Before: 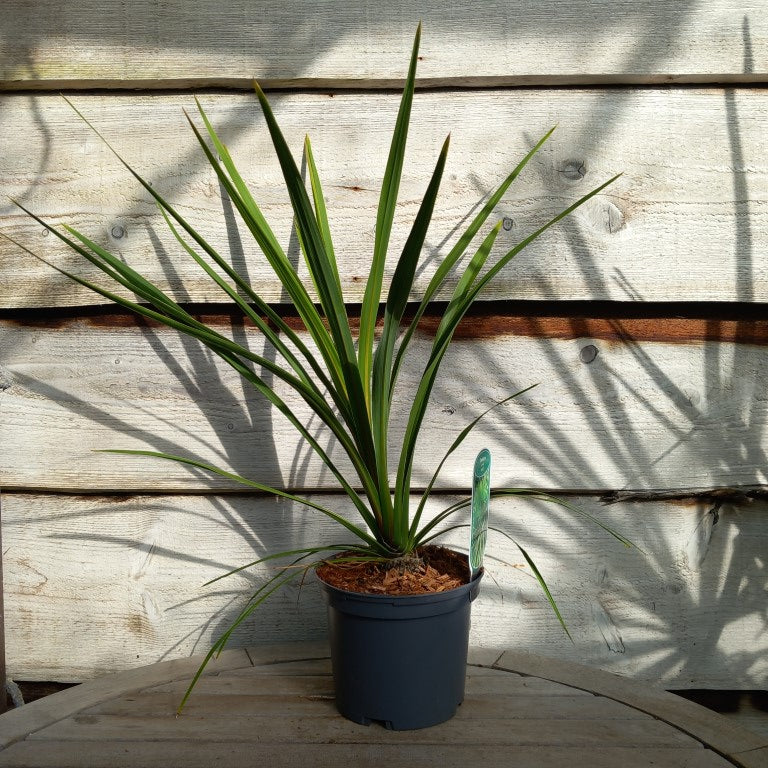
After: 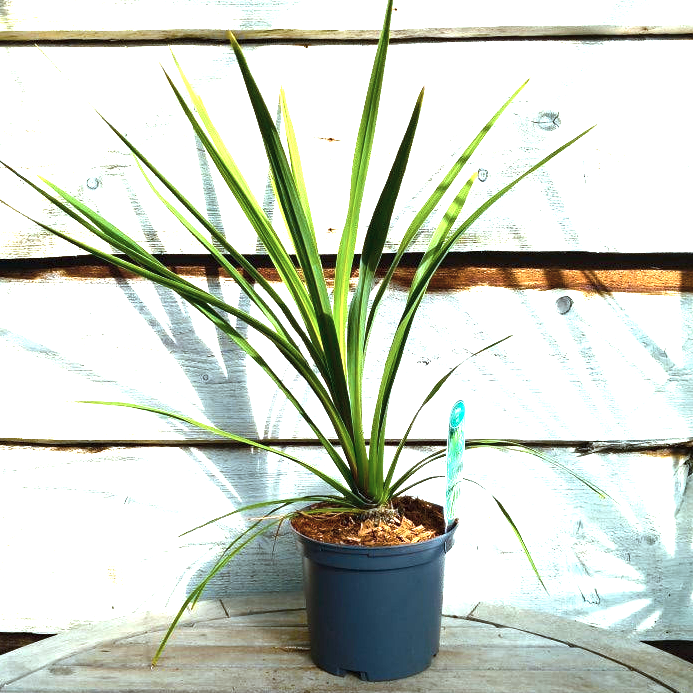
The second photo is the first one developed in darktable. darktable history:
tone equalizer: on, module defaults
color balance rgb: linear chroma grading › global chroma 9%, perceptual saturation grading › global saturation 36%, perceptual saturation grading › shadows 35%, perceptual brilliance grading › global brilliance 15%, perceptual brilliance grading › shadows -35%, global vibrance 15%
crop: left 3.305%, top 6.436%, right 6.389%, bottom 3.258%
color correction: highlights a* -12.64, highlights b* -18.1, saturation 0.7
exposure: black level correction 0, exposure 1.975 EV, compensate exposure bias true, compensate highlight preservation false
